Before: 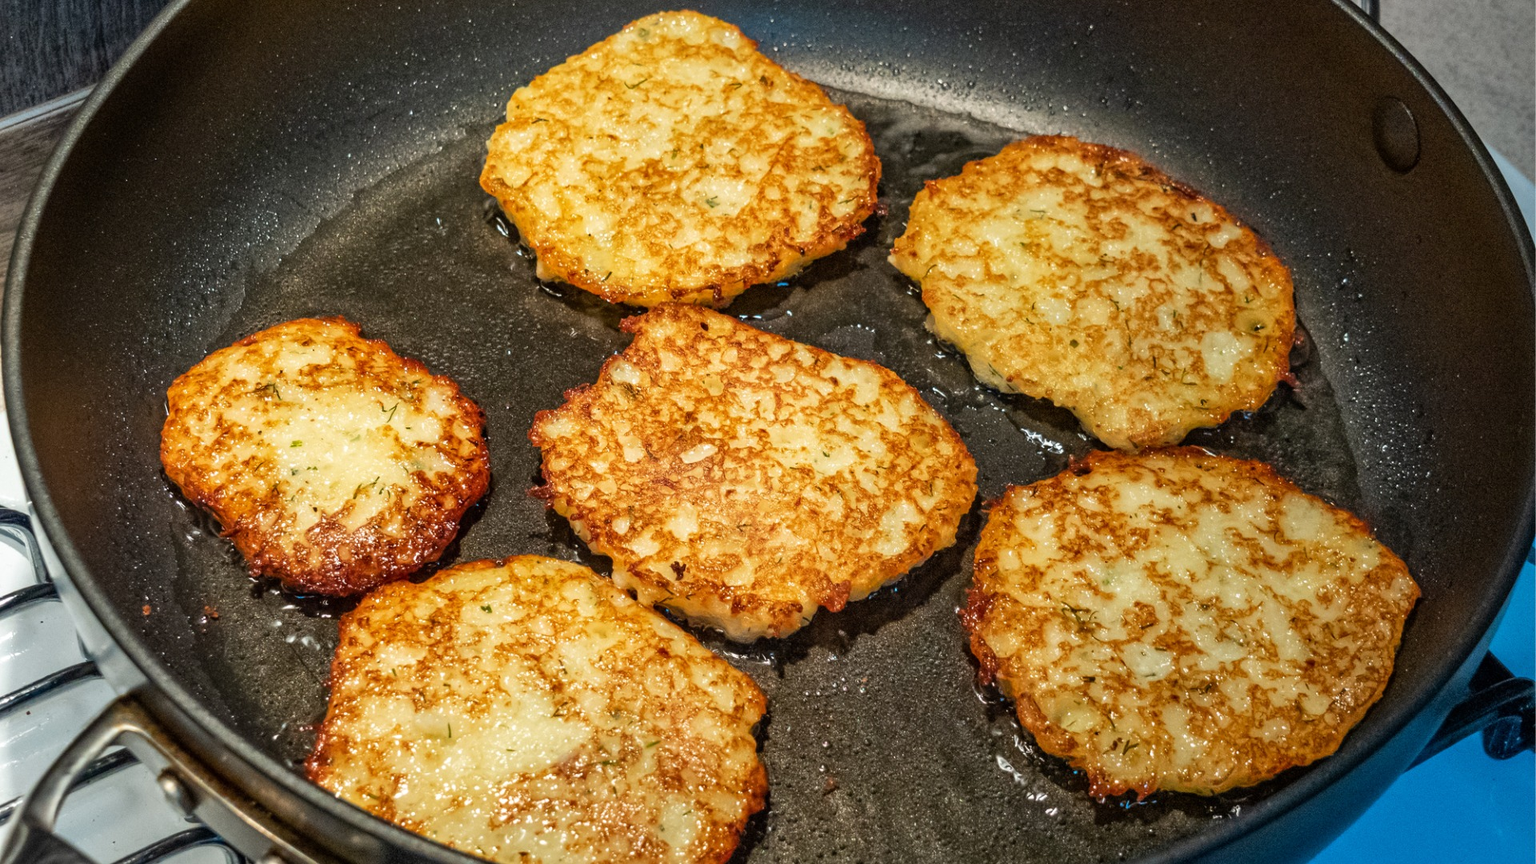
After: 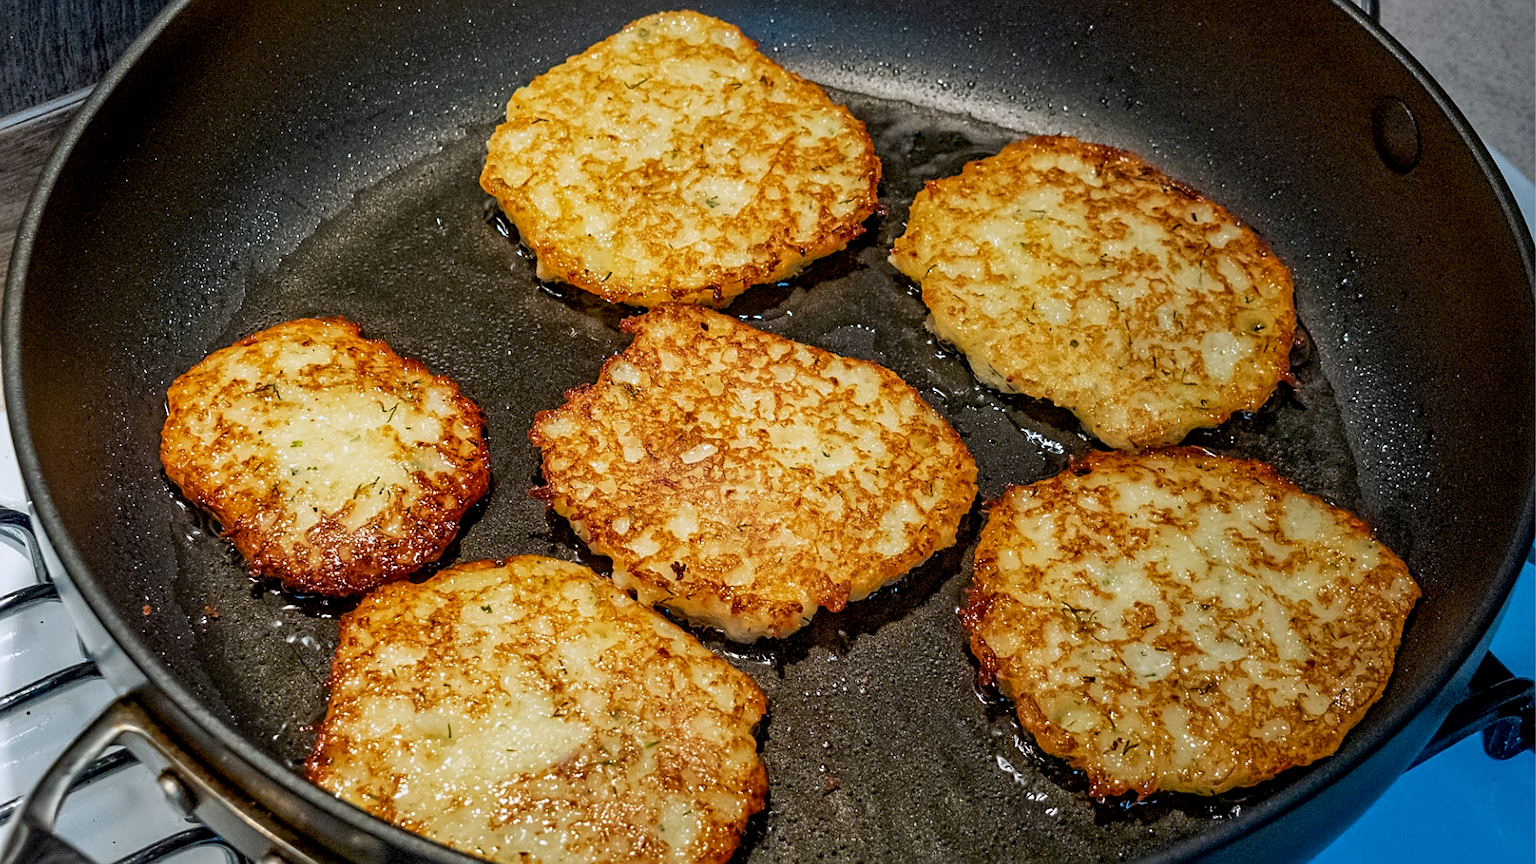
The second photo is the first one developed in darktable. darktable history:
white balance: red 0.984, blue 1.059
sharpen: on, module defaults
exposure: black level correction 0.006, exposure -0.226 EV, compensate highlight preservation false
